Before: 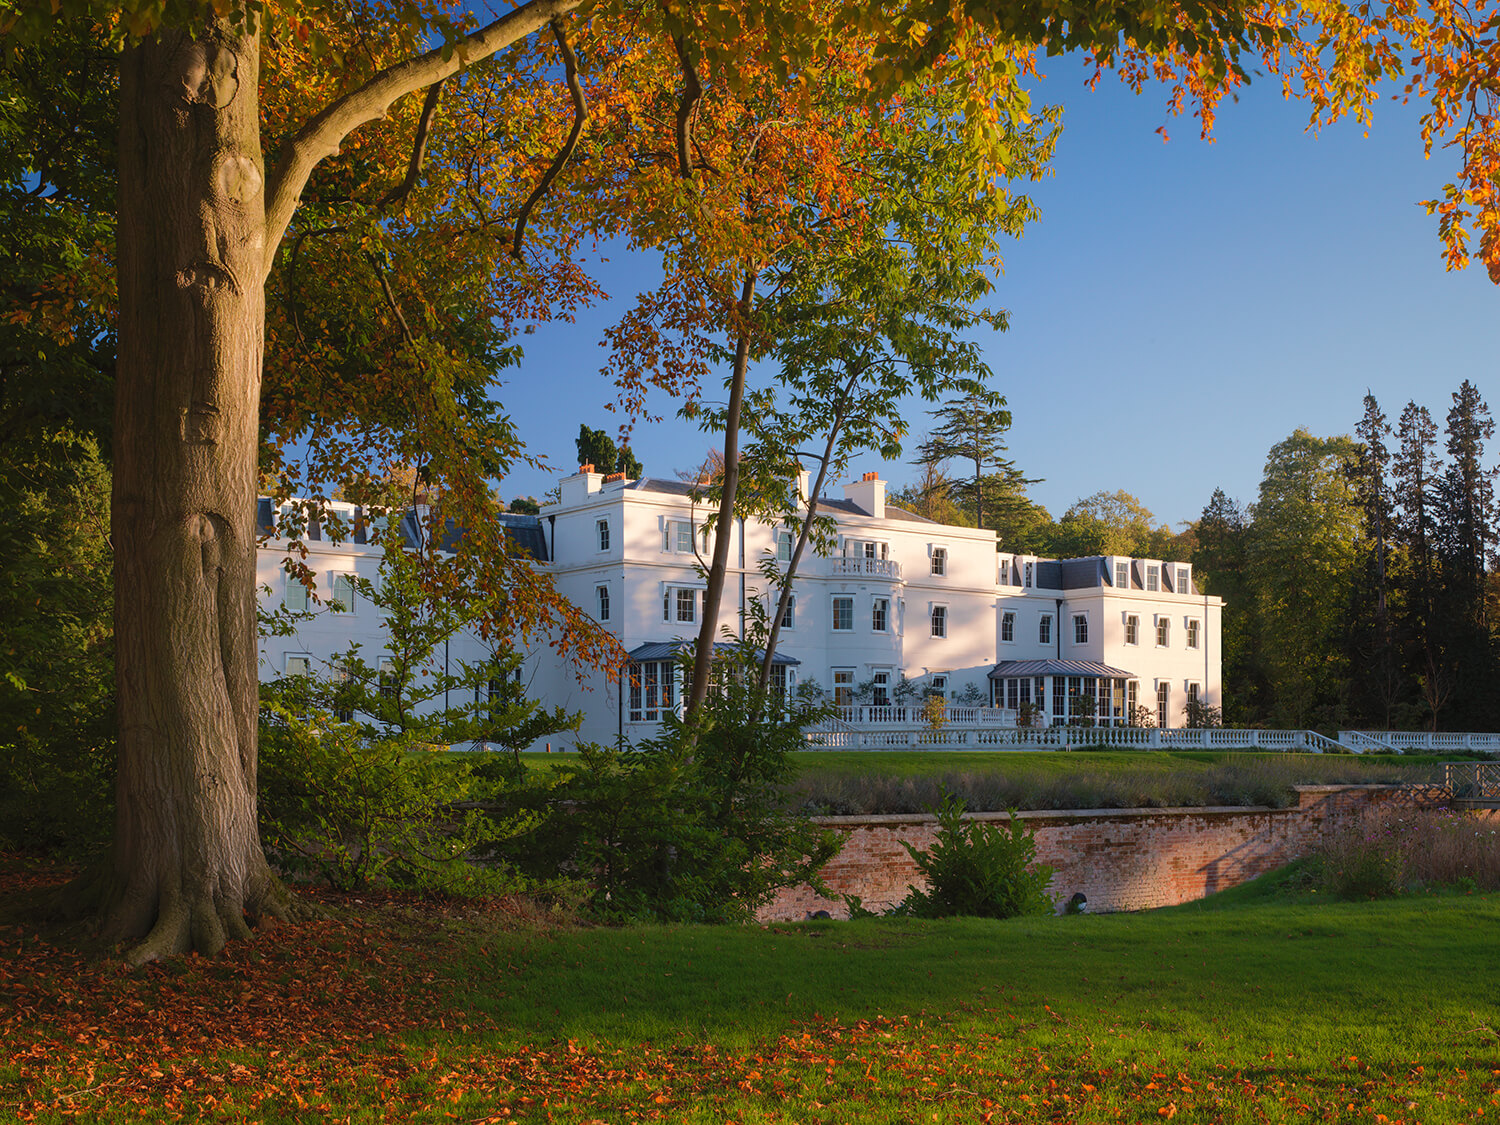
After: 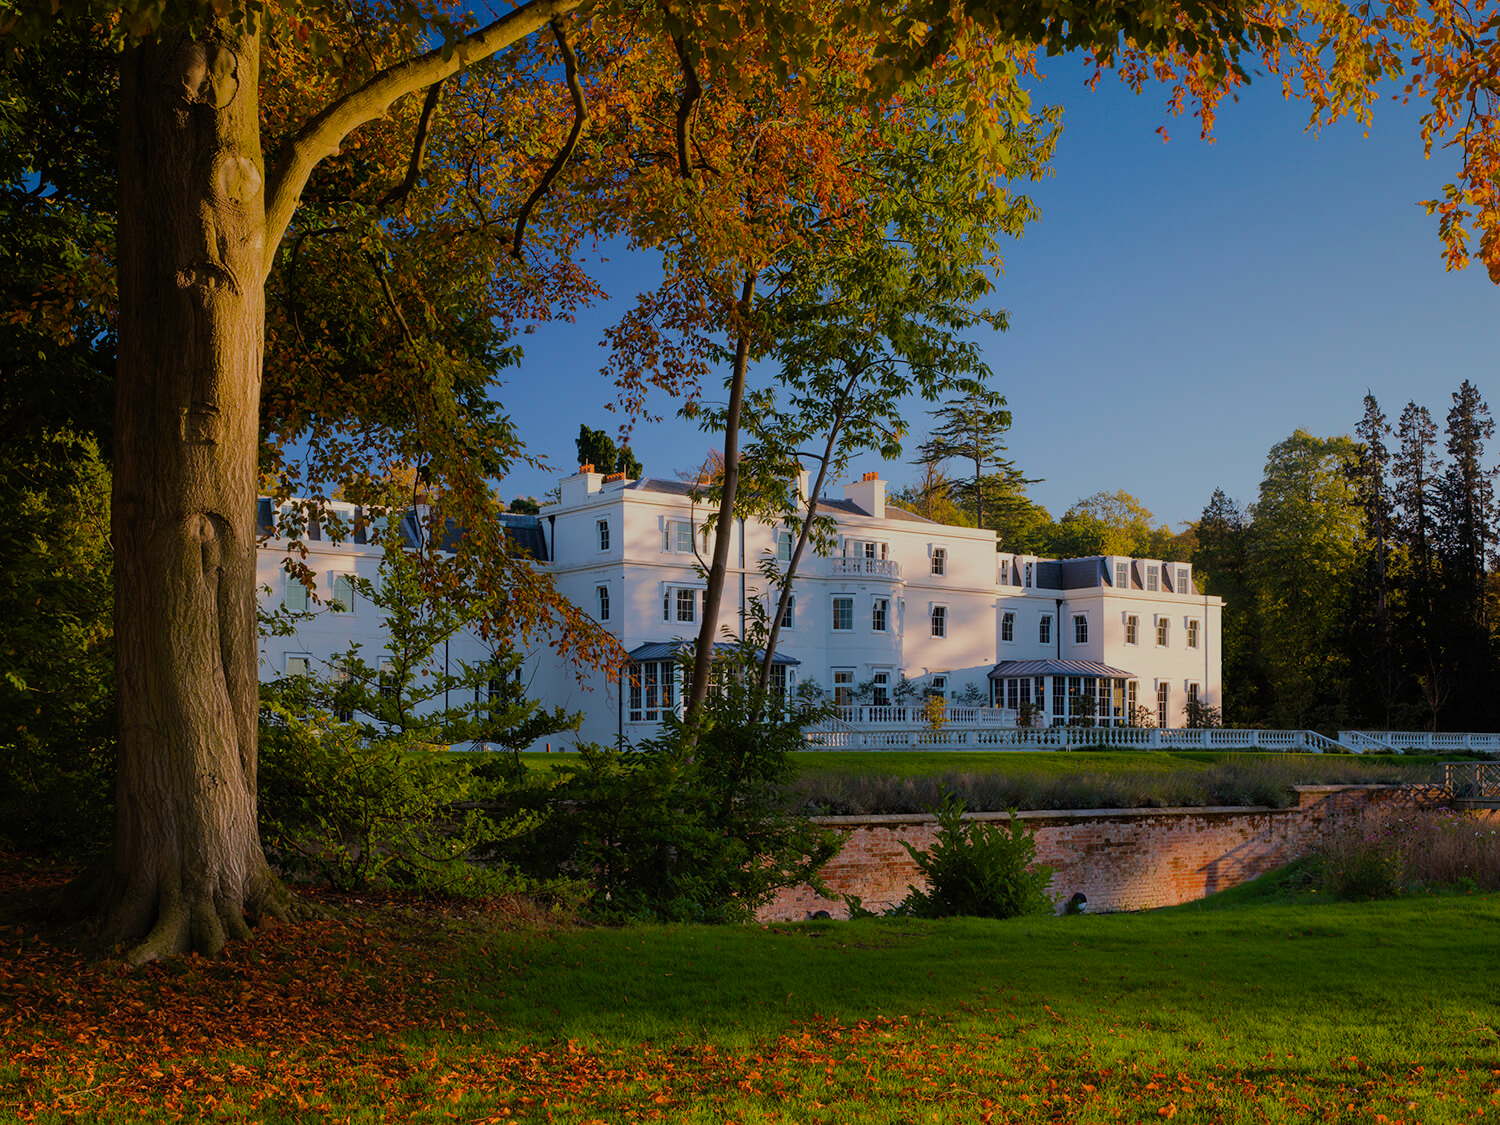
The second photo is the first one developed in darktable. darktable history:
graduated density: rotation -0.352°, offset 57.64
color balance rgb: perceptual saturation grading › global saturation 20%, global vibrance 20%
filmic rgb: black relative exposure -7.65 EV, white relative exposure 4.56 EV, hardness 3.61
